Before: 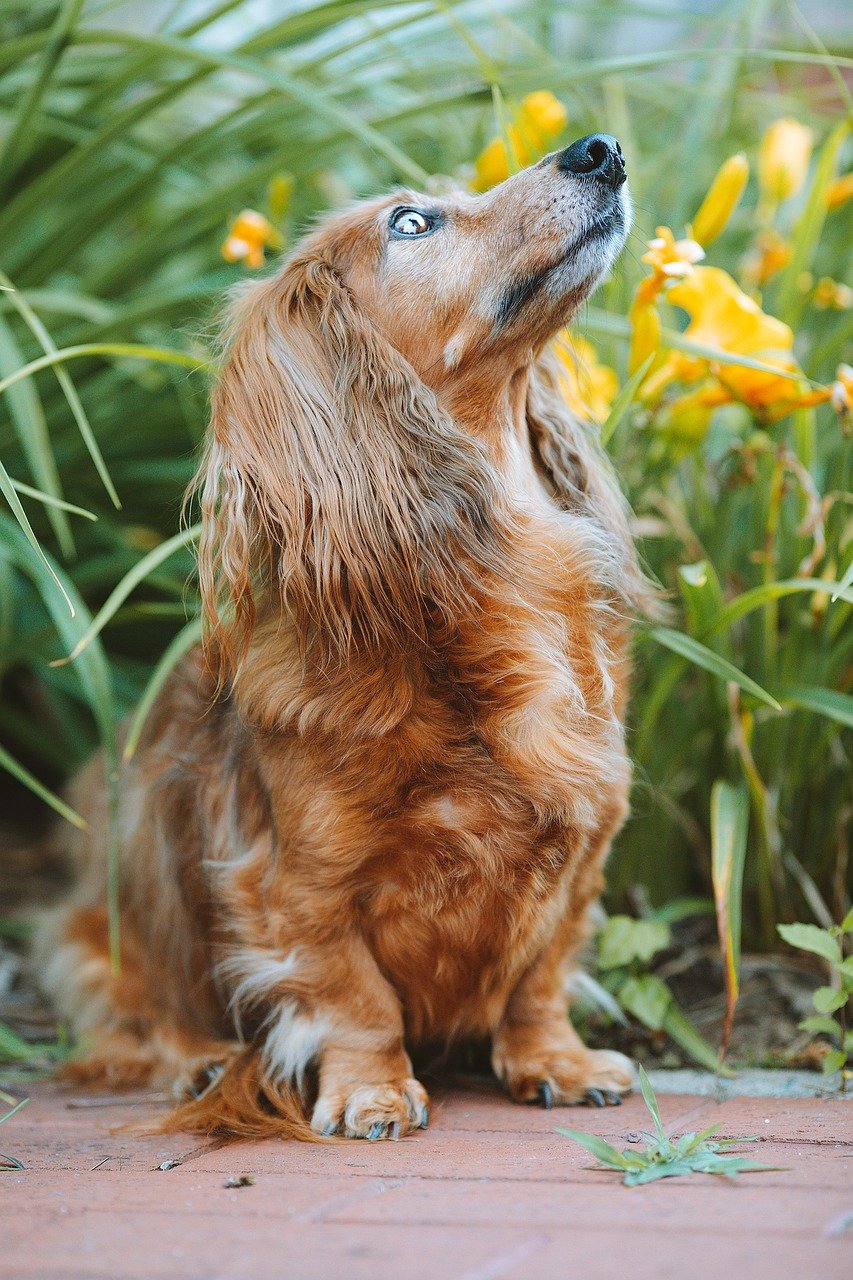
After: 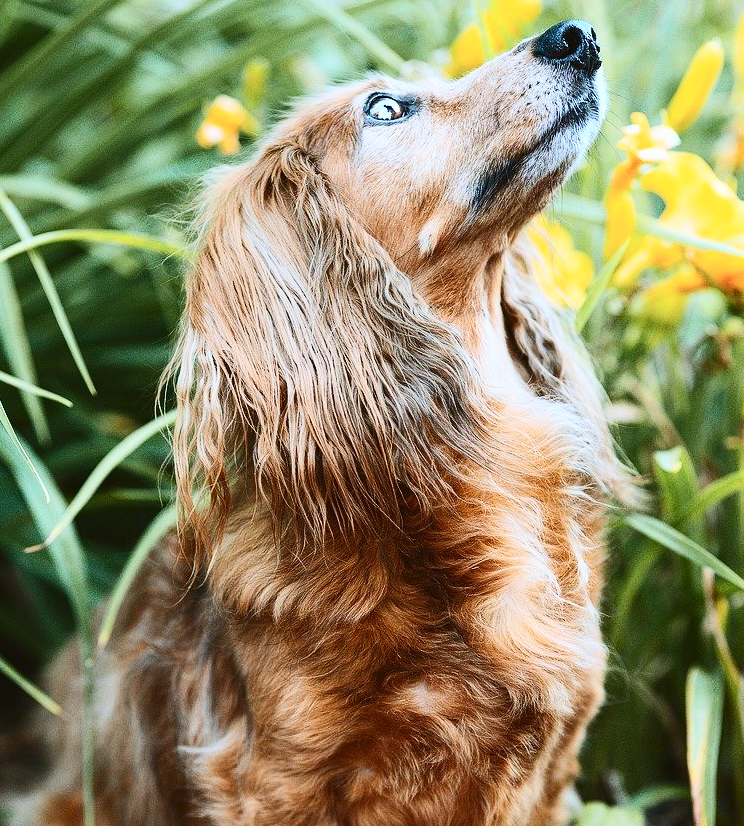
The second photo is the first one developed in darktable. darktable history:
white balance: red 0.974, blue 1.044
crop: left 3.015%, top 8.969%, right 9.647%, bottom 26.457%
contrast brightness saturation: contrast 0.39, brightness 0.1
